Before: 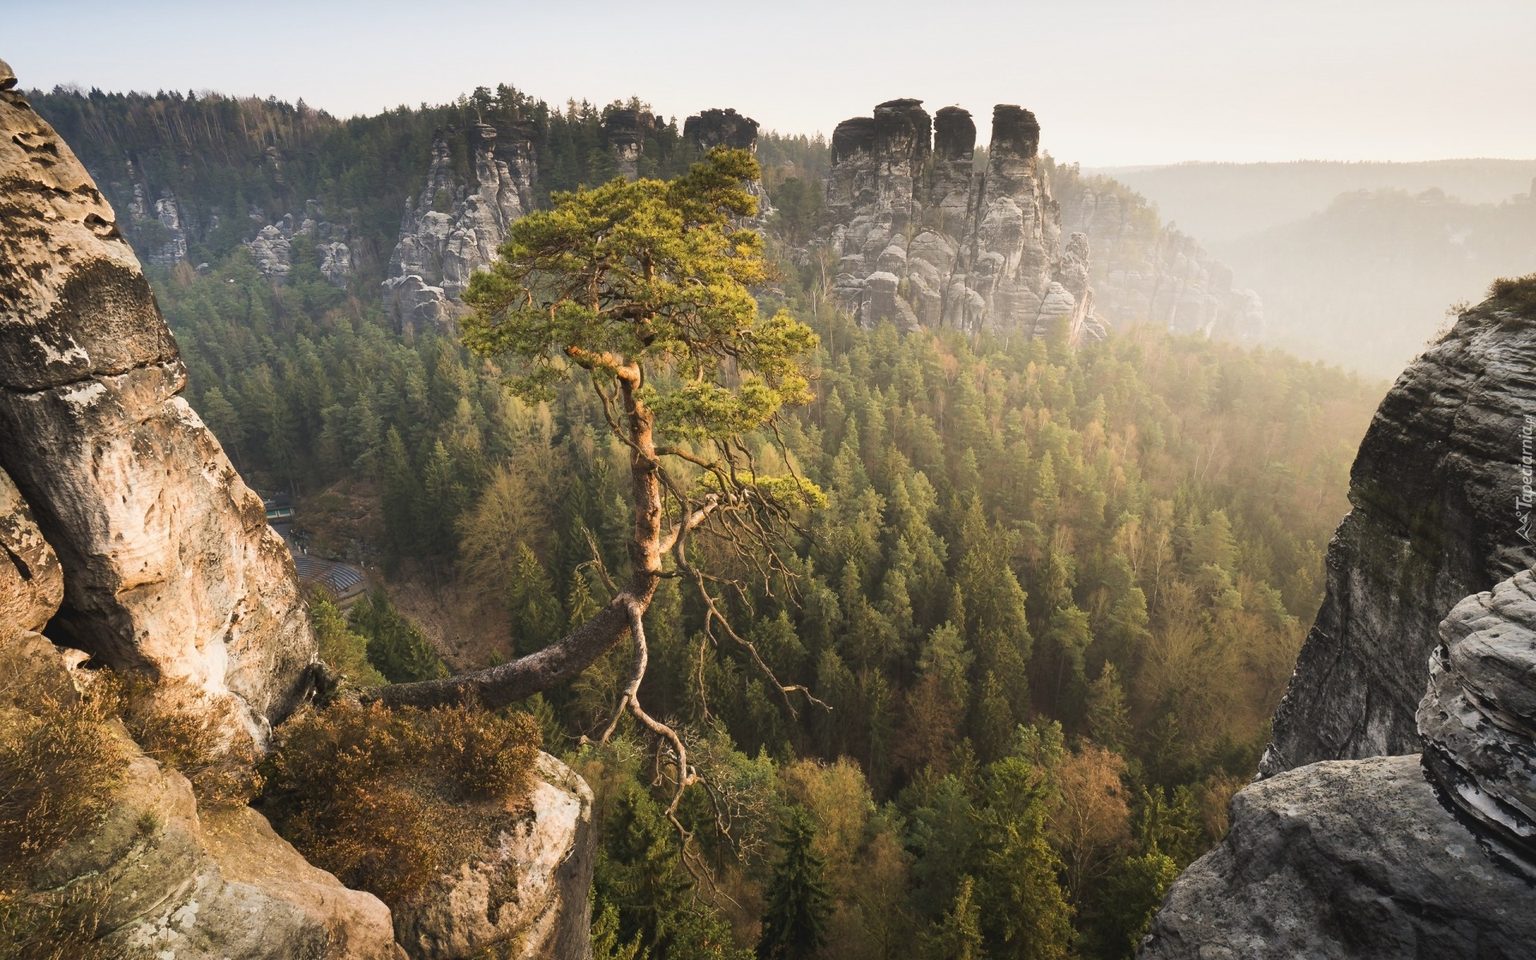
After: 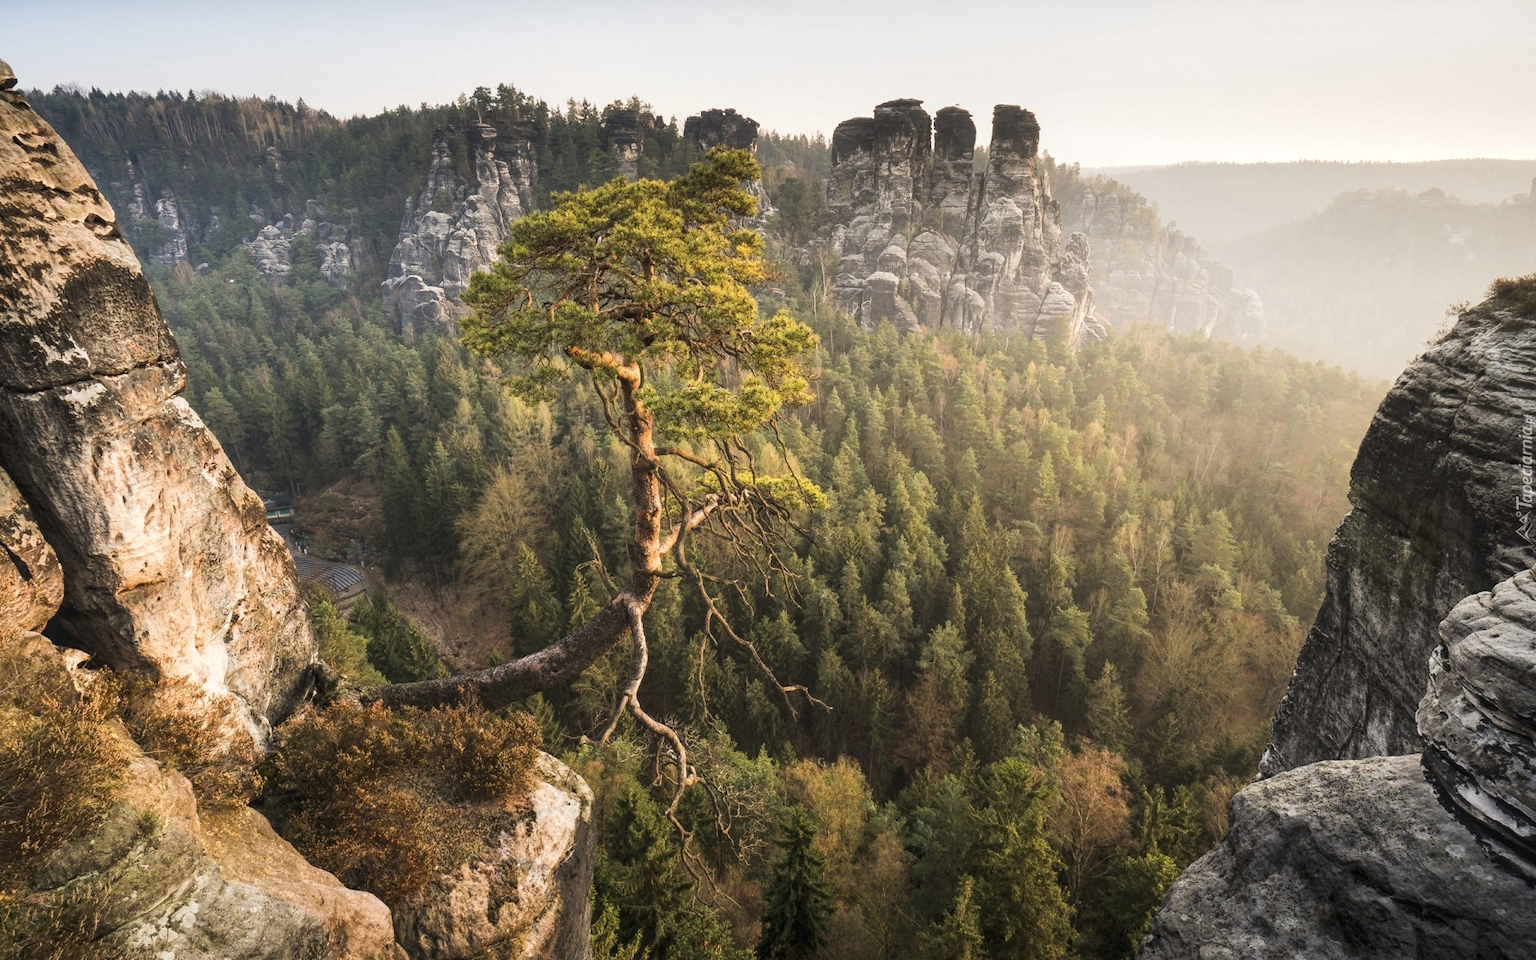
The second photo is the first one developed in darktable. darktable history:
local contrast: highlights 93%, shadows 85%, detail 160%, midtone range 0.2
